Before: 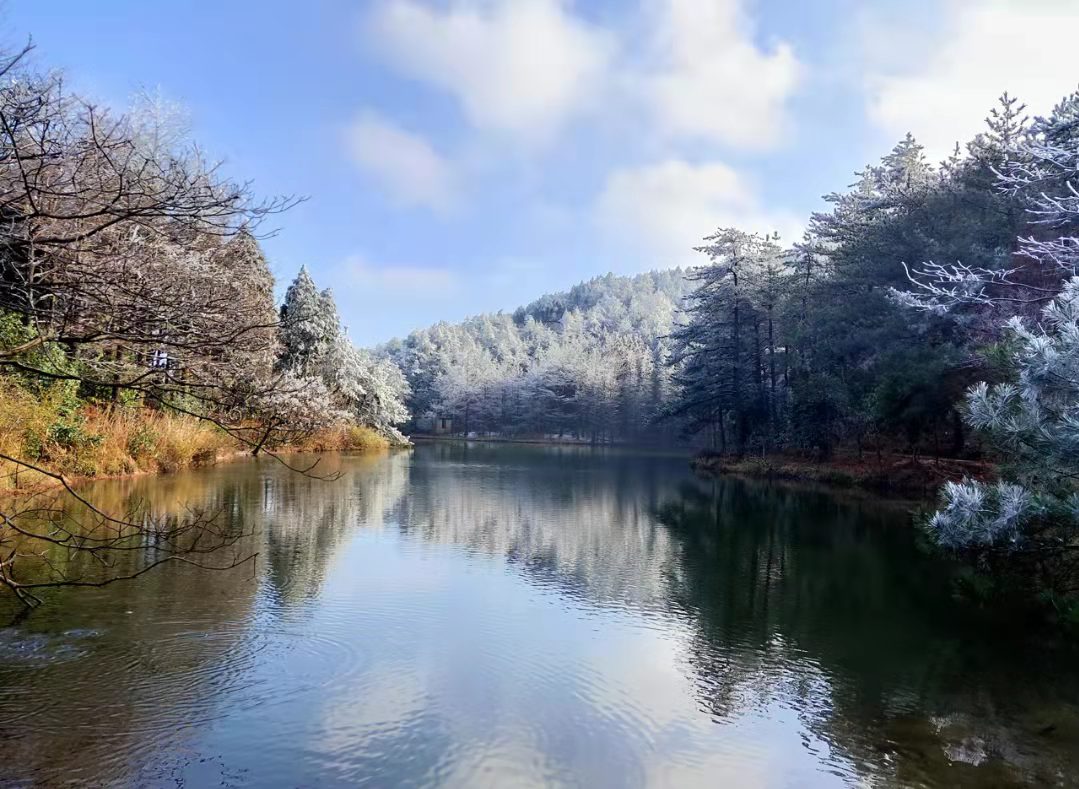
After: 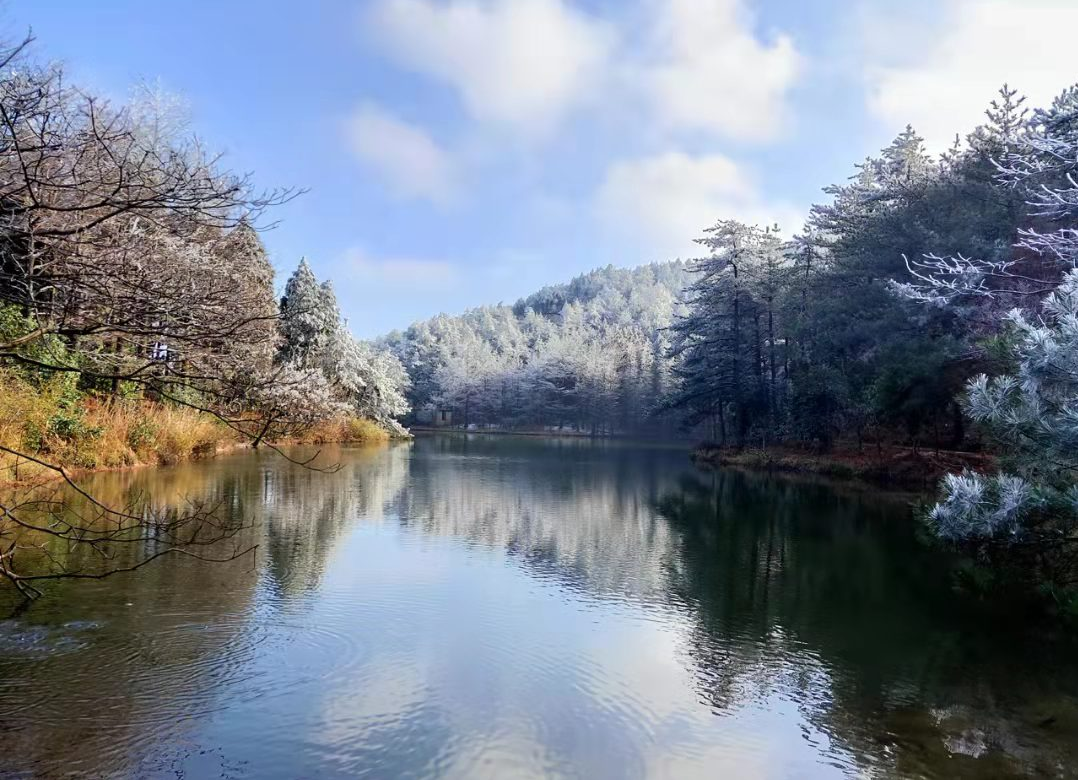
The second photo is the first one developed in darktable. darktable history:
crop: top 1.086%, right 0.042%
